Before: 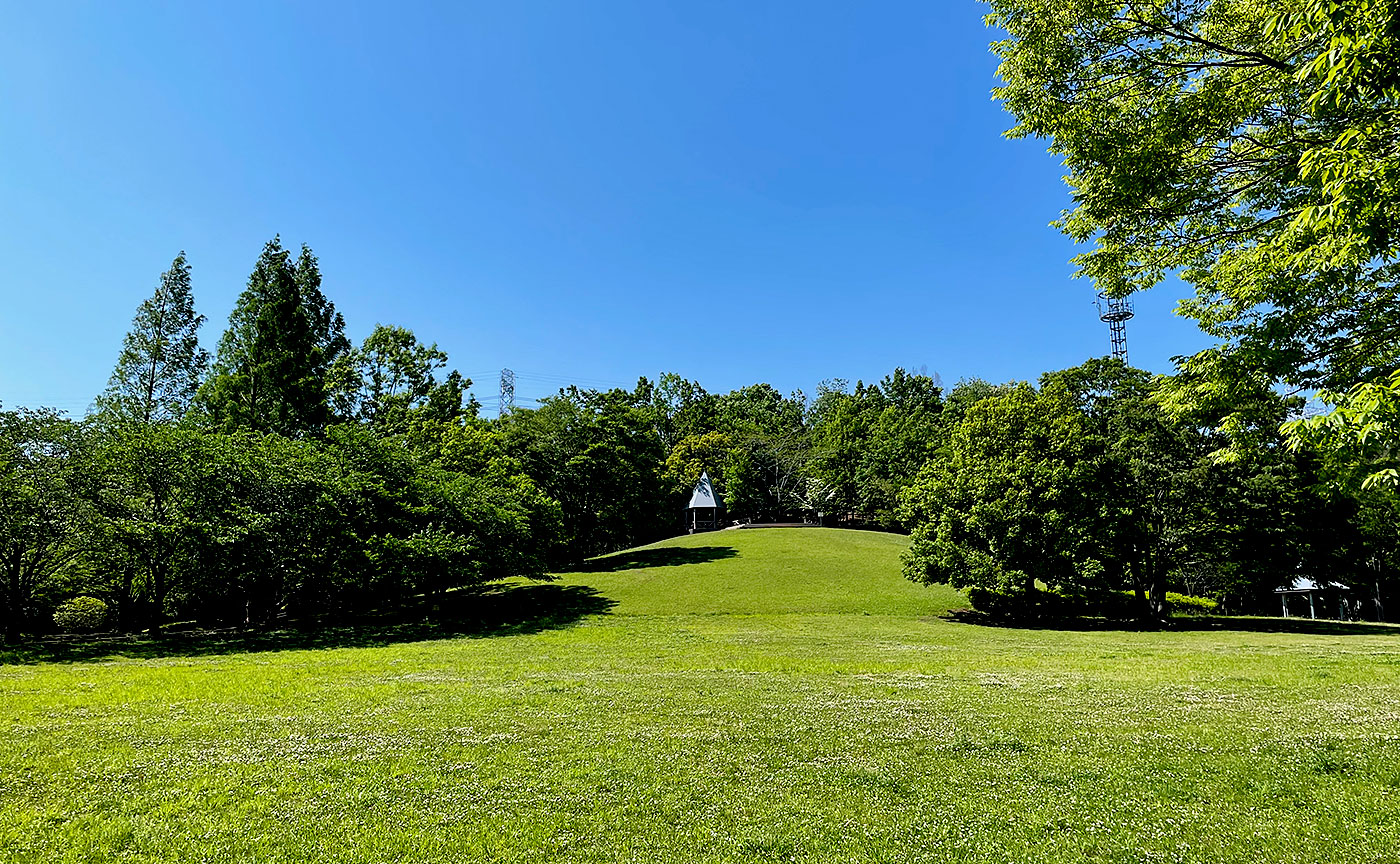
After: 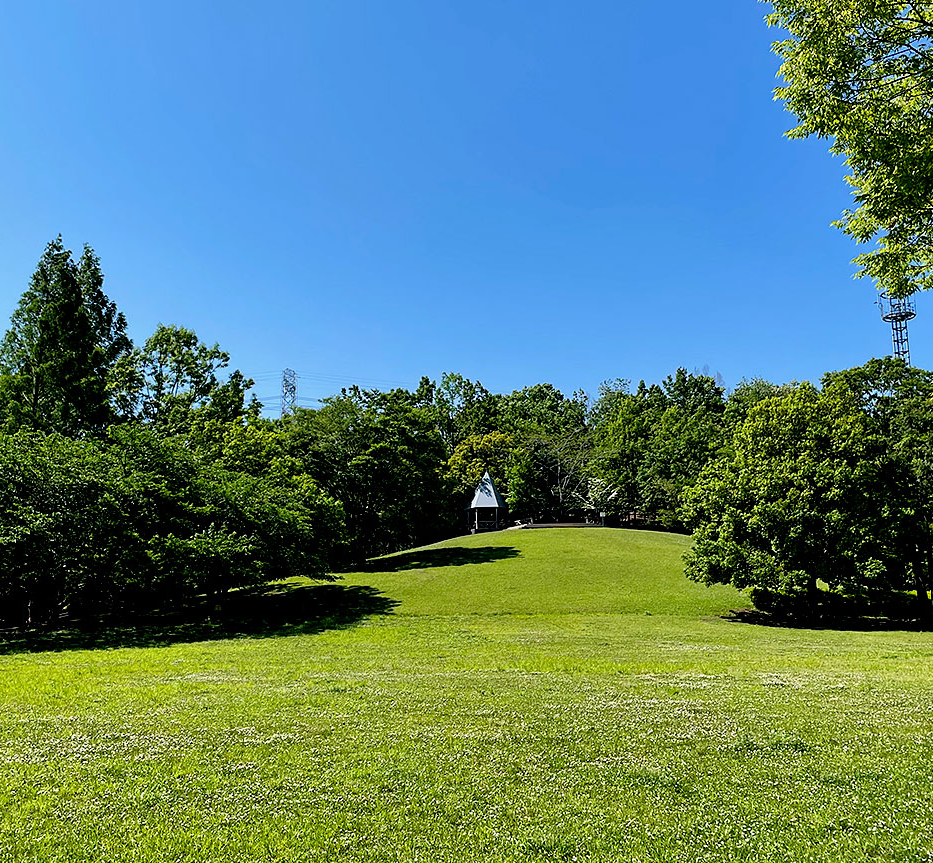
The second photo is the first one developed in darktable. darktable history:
crop and rotate: left 15.592%, right 17.702%
